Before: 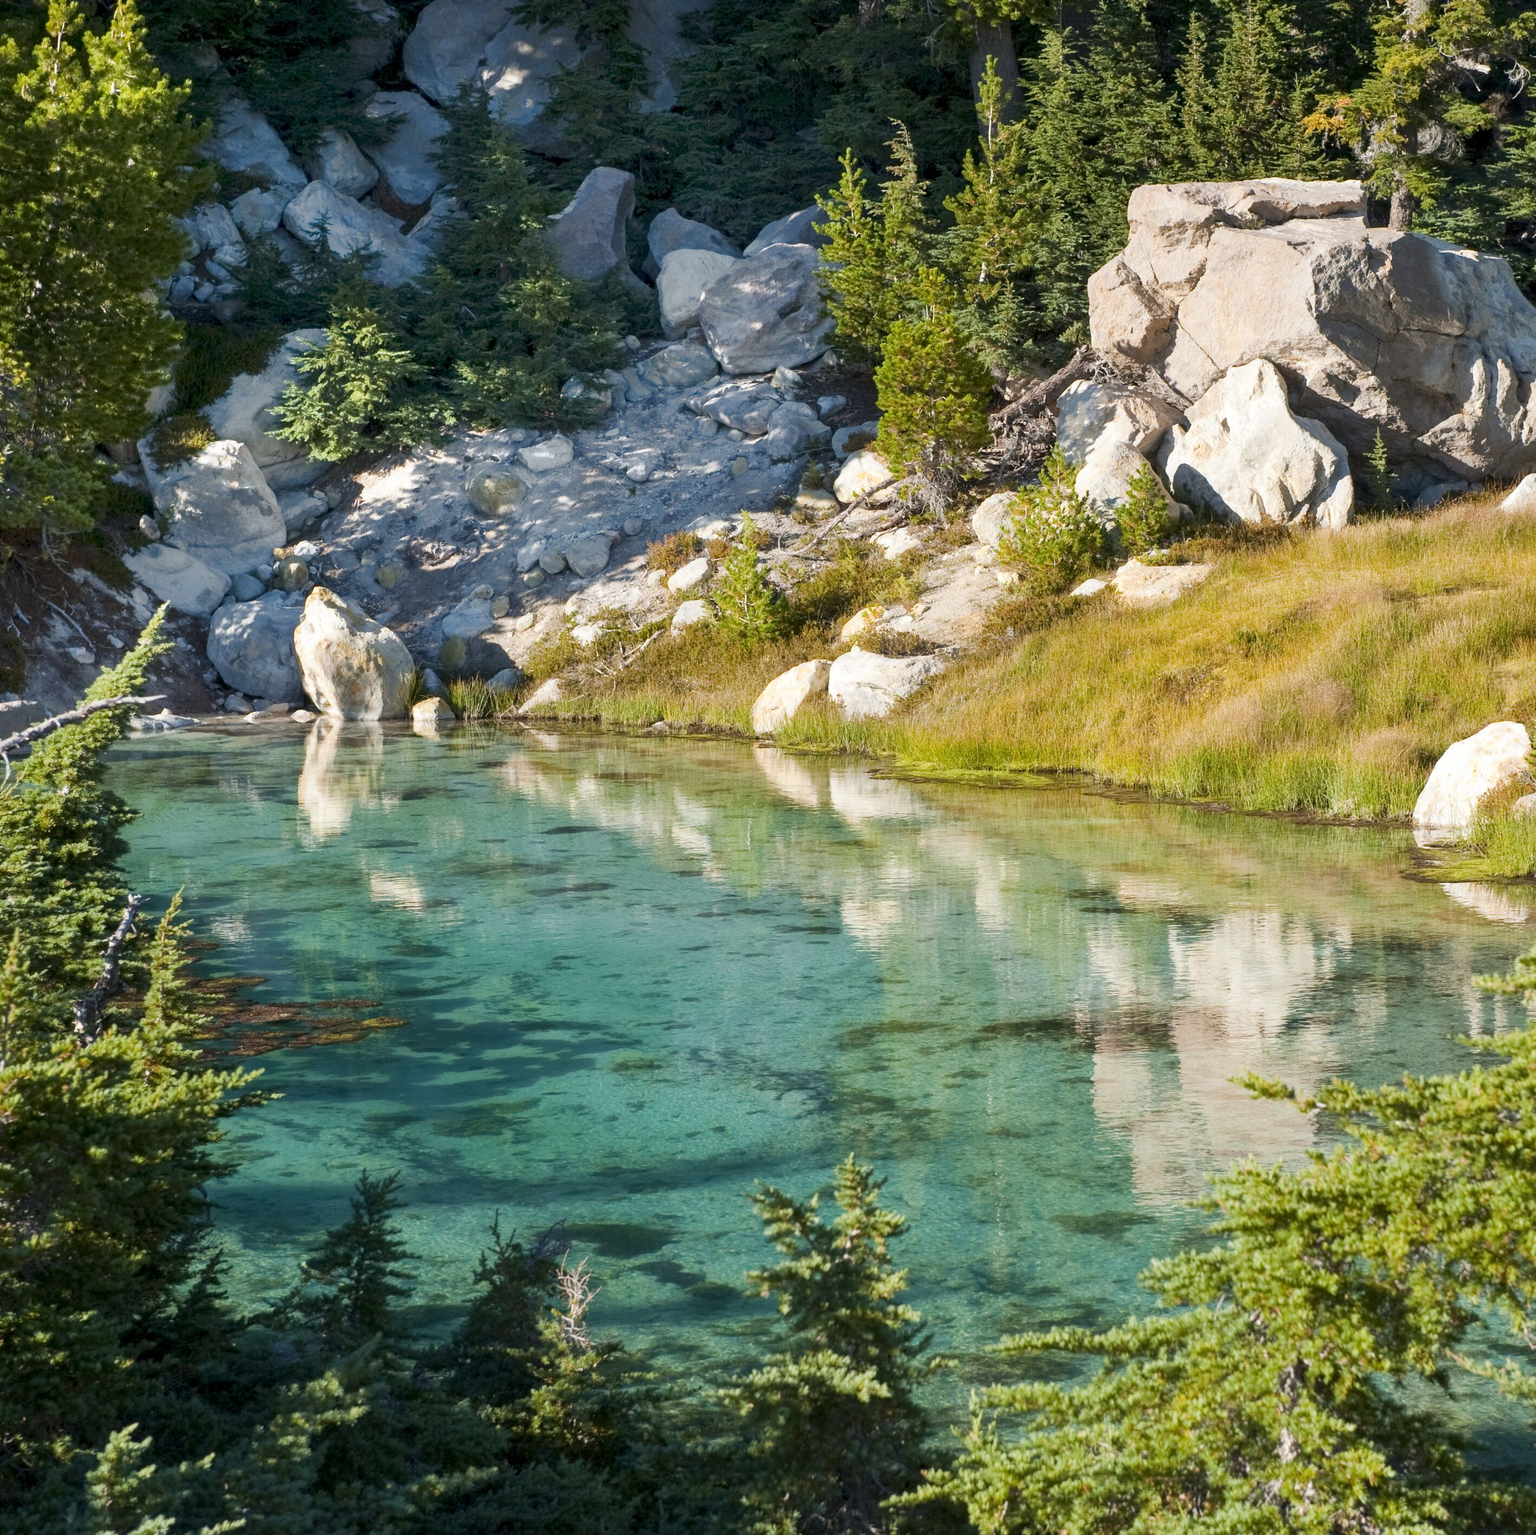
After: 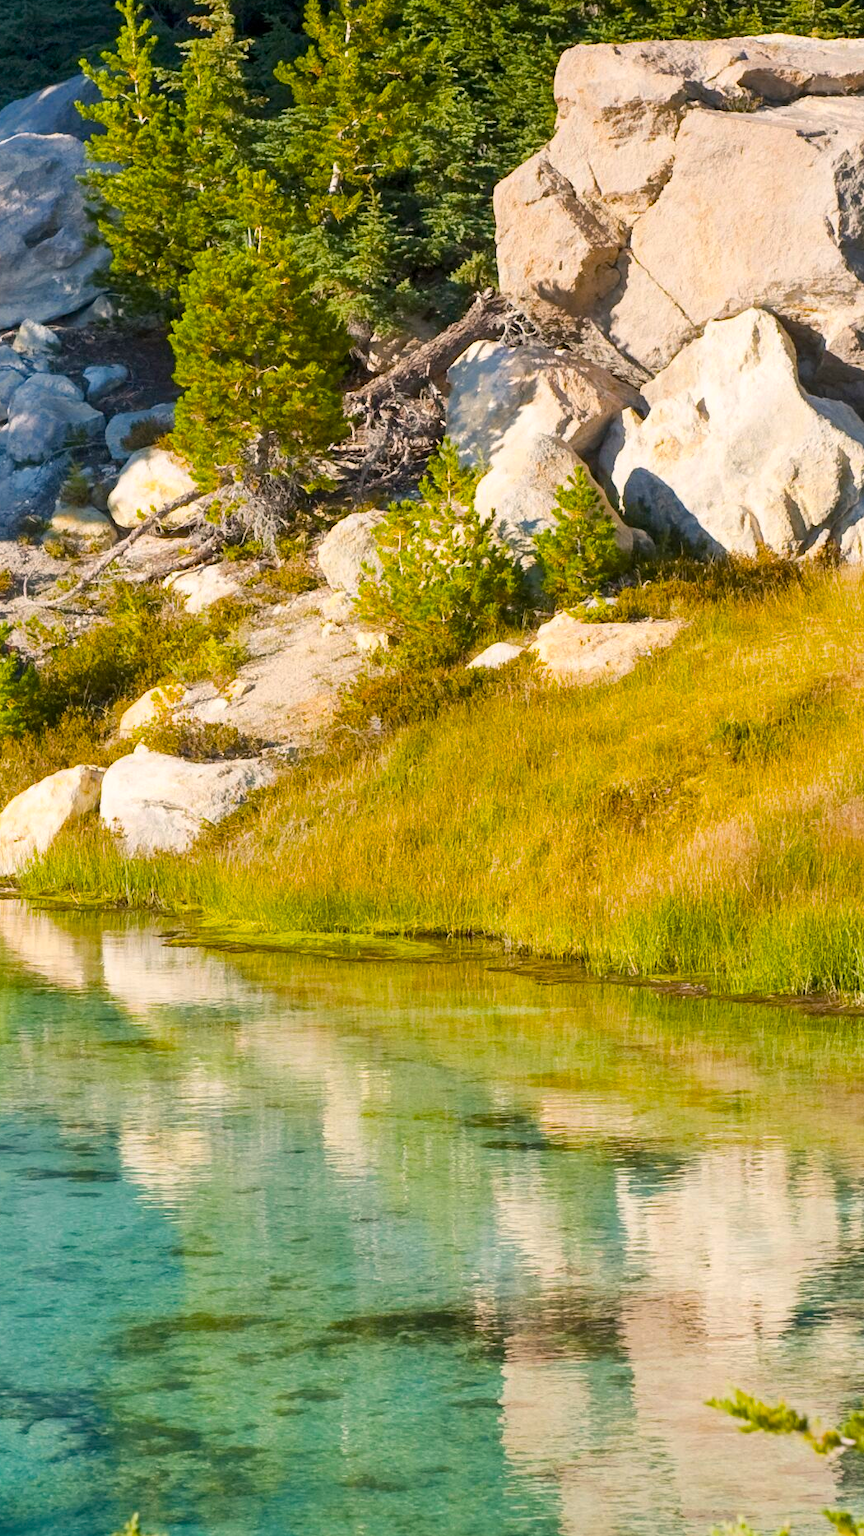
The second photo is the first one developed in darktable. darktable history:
color balance rgb: highlights gain › chroma 1.716%, highlights gain › hue 55.91°, linear chroma grading › global chroma 14.638%, perceptual saturation grading › global saturation 25.658%, global vibrance 20%
crop and rotate: left 49.656%, top 10.147%, right 13.258%, bottom 23.922%
